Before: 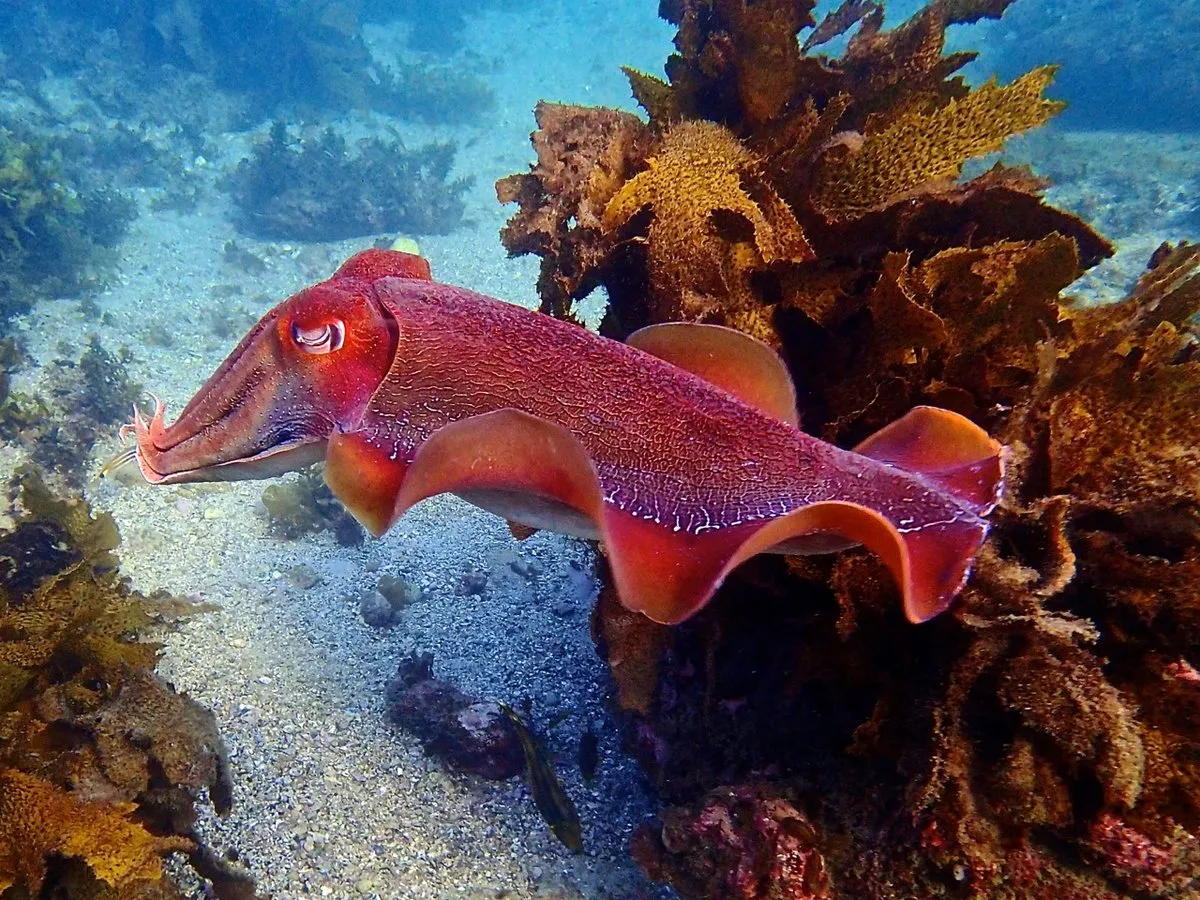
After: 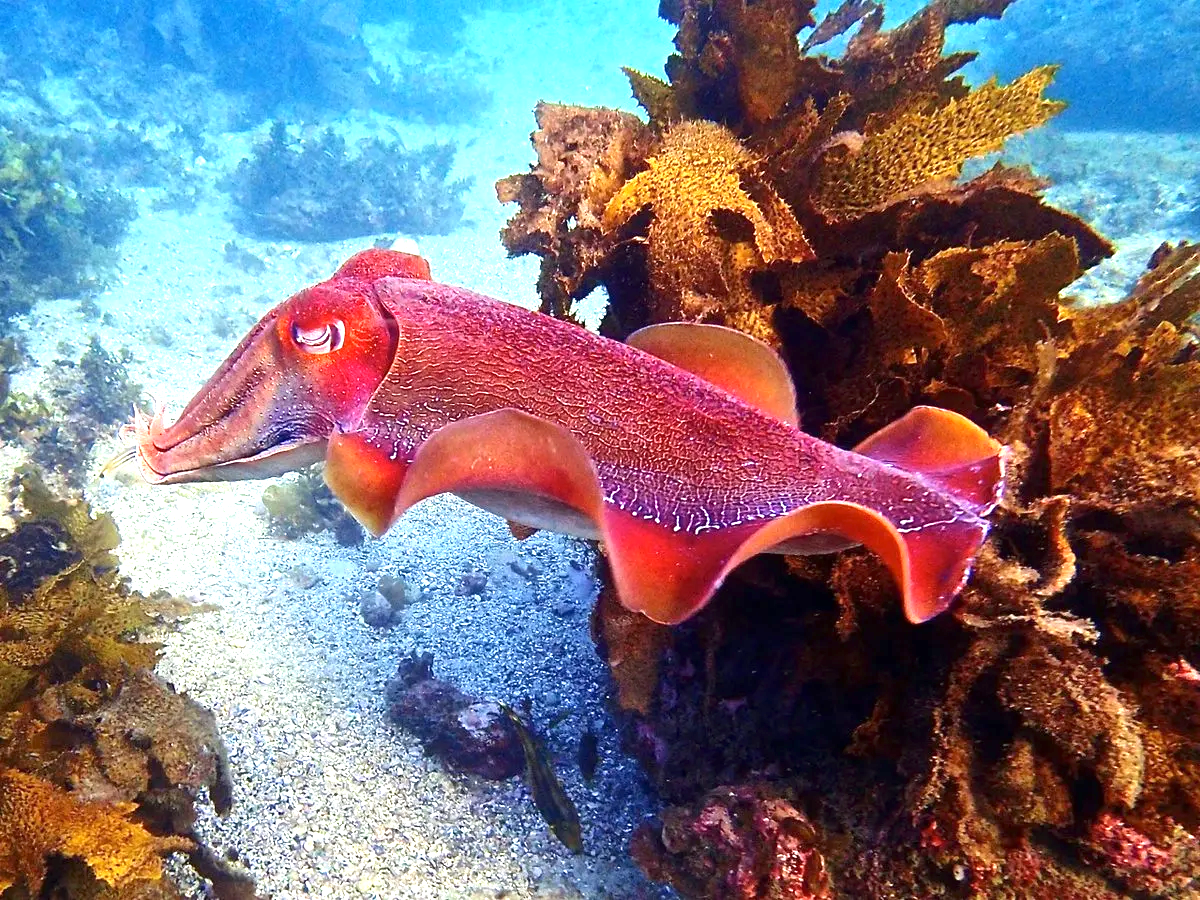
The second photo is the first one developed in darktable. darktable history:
exposure: exposure 1.15 EV, compensate highlight preservation false
